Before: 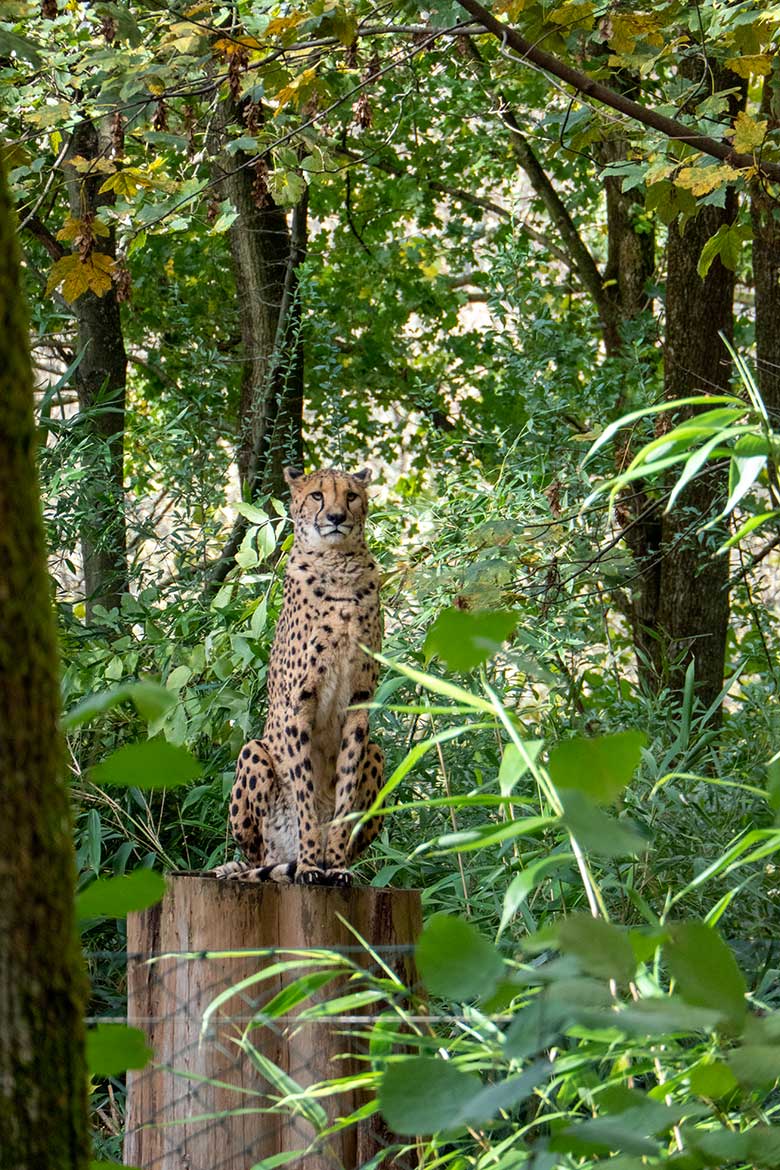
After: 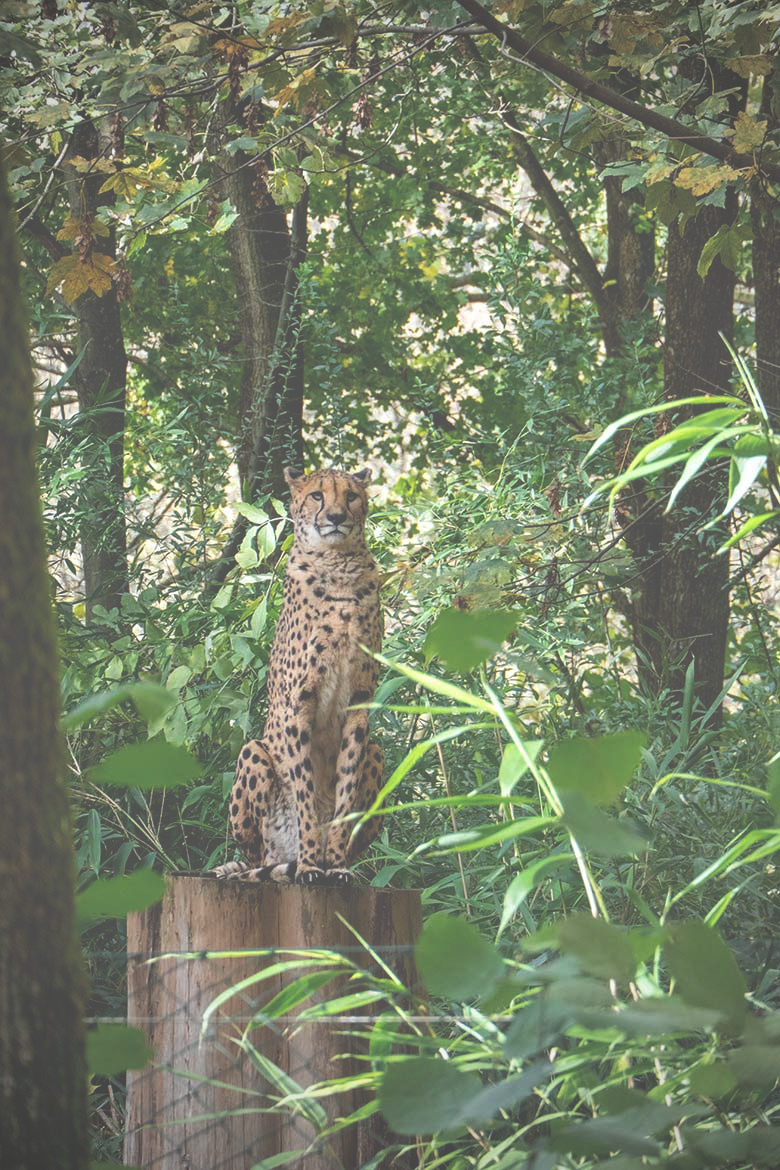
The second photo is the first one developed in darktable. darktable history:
vignetting: fall-off start 73.29%, brightness -0.539, saturation -0.518
exposure: black level correction -0.087, compensate highlight preservation false
